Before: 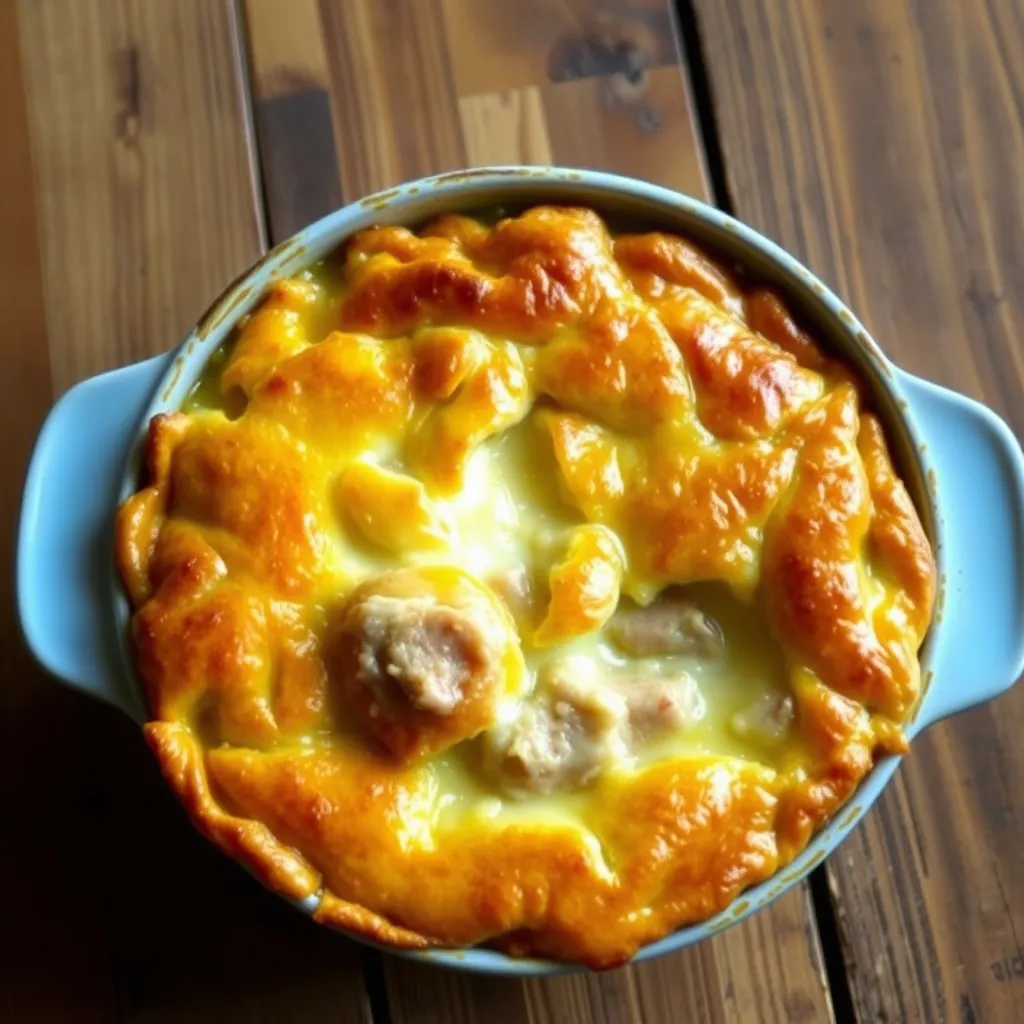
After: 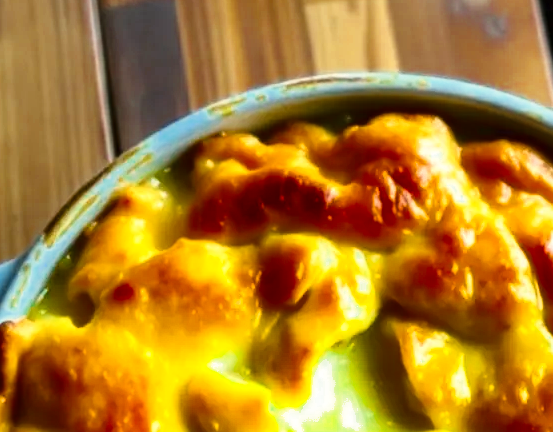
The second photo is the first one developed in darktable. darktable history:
crop: left 15.035%, top 9.102%, right 30.954%, bottom 48.688%
color balance rgb: highlights gain › luminance 6.589%, highlights gain › chroma 1.244%, highlights gain › hue 92.25°, white fulcrum 0.086 EV, perceptual saturation grading › global saturation 25.573%, global vibrance 34.196%
base curve: curves: ch0 [(0, 0) (0.032, 0.037) (0.105, 0.228) (0.435, 0.76) (0.856, 0.983) (1, 1)]
shadows and highlights: shadows 21.01, highlights -82.84, soften with gaussian
color zones: curves: ch0 [(0, 0.5) (0.125, 0.4) (0.25, 0.5) (0.375, 0.4) (0.5, 0.4) (0.625, 0.35) (0.75, 0.35) (0.875, 0.5)]; ch1 [(0, 0.35) (0.125, 0.45) (0.25, 0.35) (0.375, 0.35) (0.5, 0.35) (0.625, 0.35) (0.75, 0.45) (0.875, 0.35)]; ch2 [(0, 0.6) (0.125, 0.5) (0.25, 0.5) (0.375, 0.6) (0.5, 0.6) (0.625, 0.5) (0.75, 0.5) (0.875, 0.5)]
